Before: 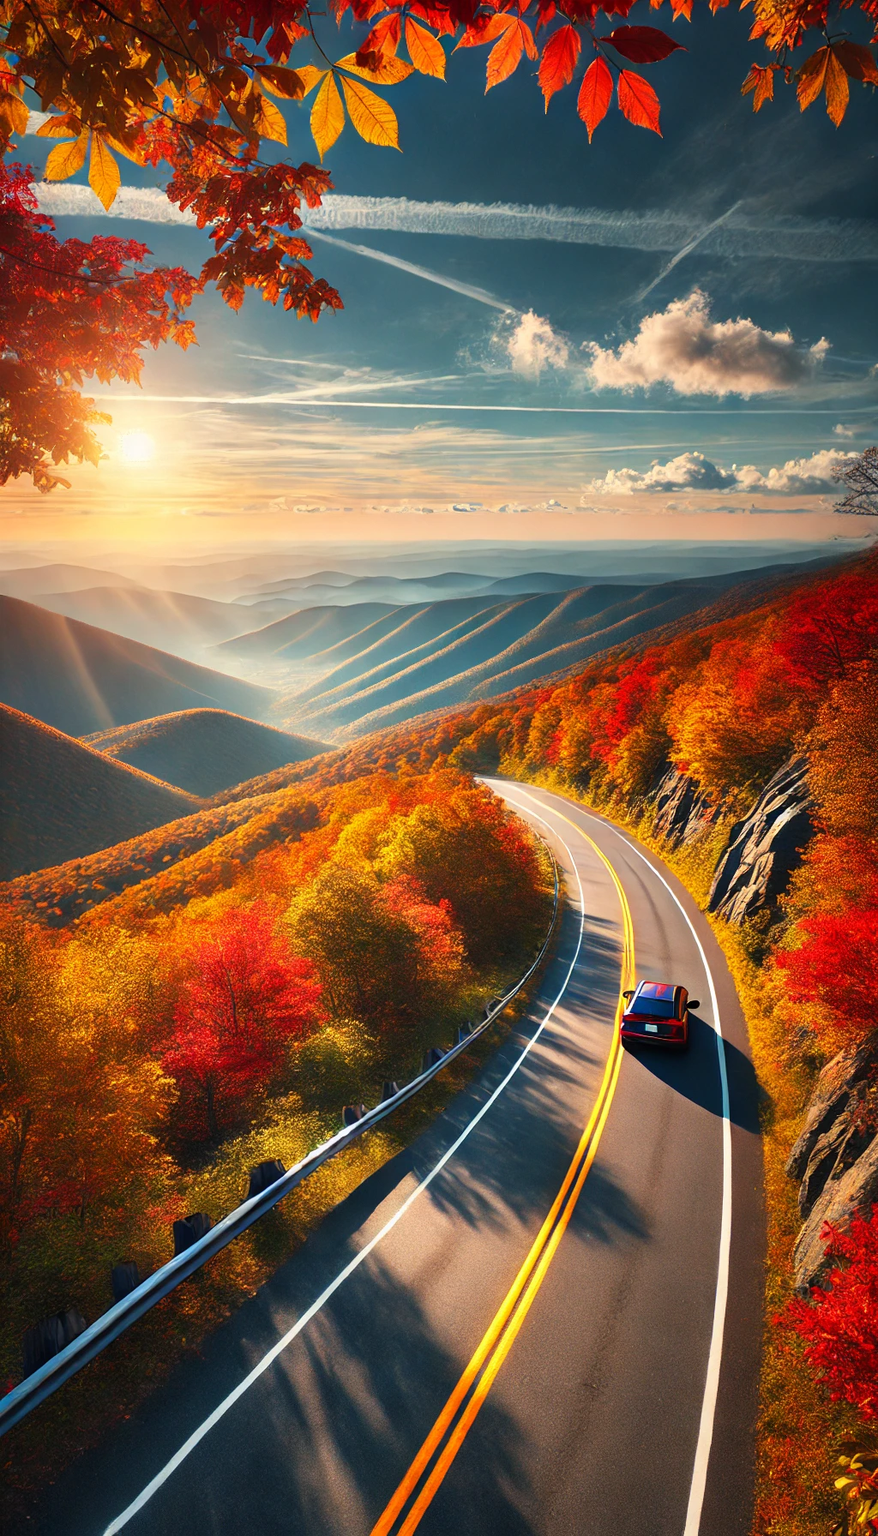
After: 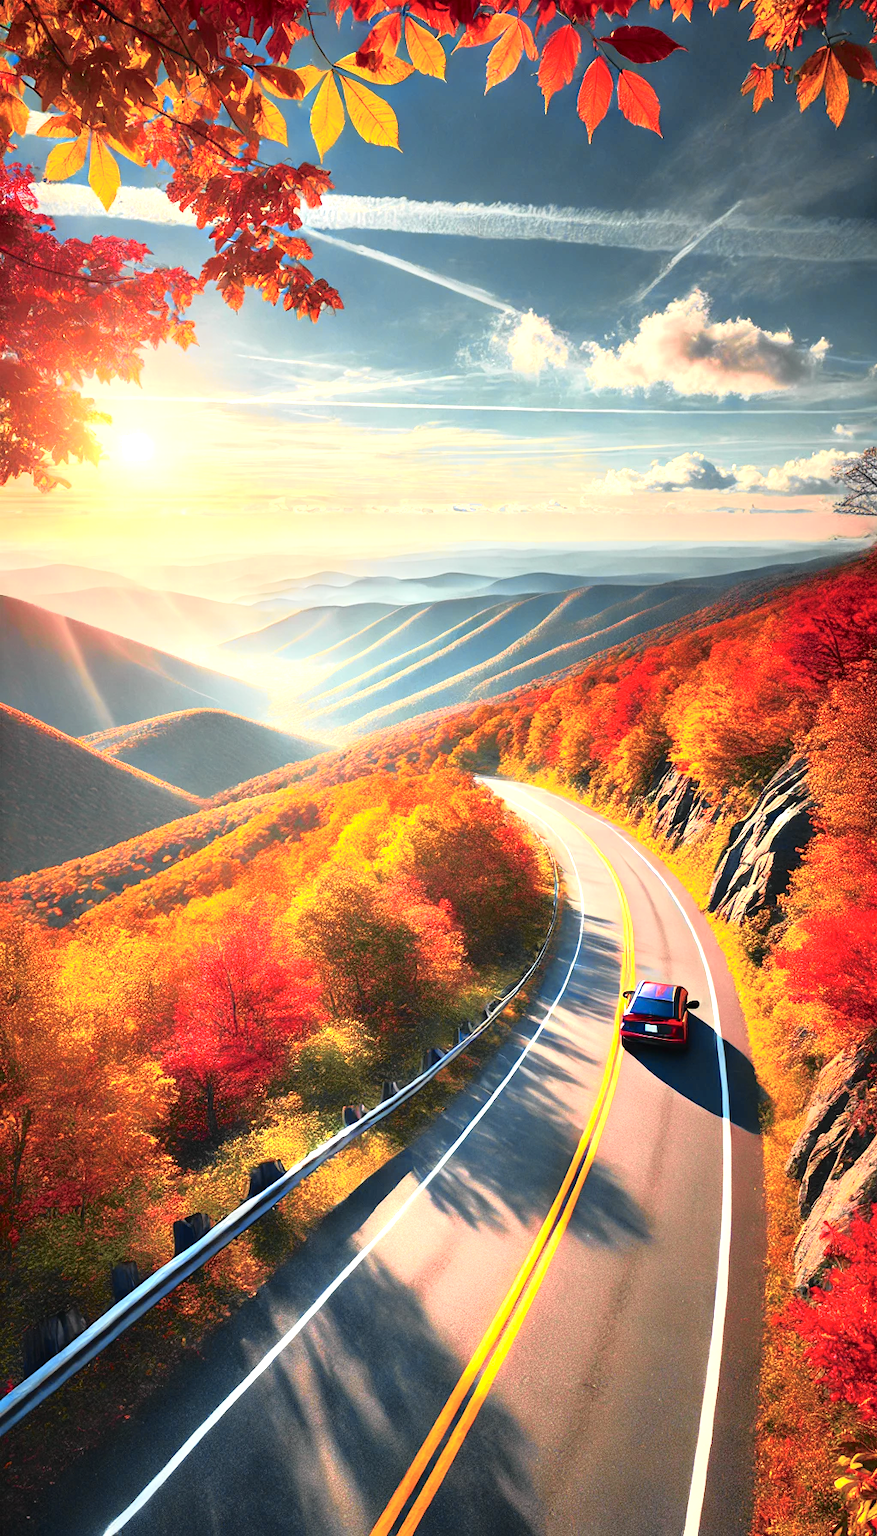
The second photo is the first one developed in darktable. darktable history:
tone curve: curves: ch0 [(0, 0.009) (0.105, 0.08) (0.195, 0.18) (0.283, 0.316) (0.384, 0.434) (0.485, 0.531) (0.638, 0.69) (0.81, 0.872) (1, 0.977)]; ch1 [(0, 0) (0.161, 0.092) (0.35, 0.33) (0.379, 0.401) (0.456, 0.469) (0.502, 0.5) (0.525, 0.518) (0.586, 0.617) (0.635, 0.655) (1, 1)]; ch2 [(0, 0) (0.371, 0.362) (0.437, 0.437) (0.48, 0.49) (0.53, 0.515) (0.56, 0.571) (0.622, 0.606) (1, 1)], color space Lab, independent channels, preserve colors none
exposure: exposure 1 EV, compensate highlight preservation false
